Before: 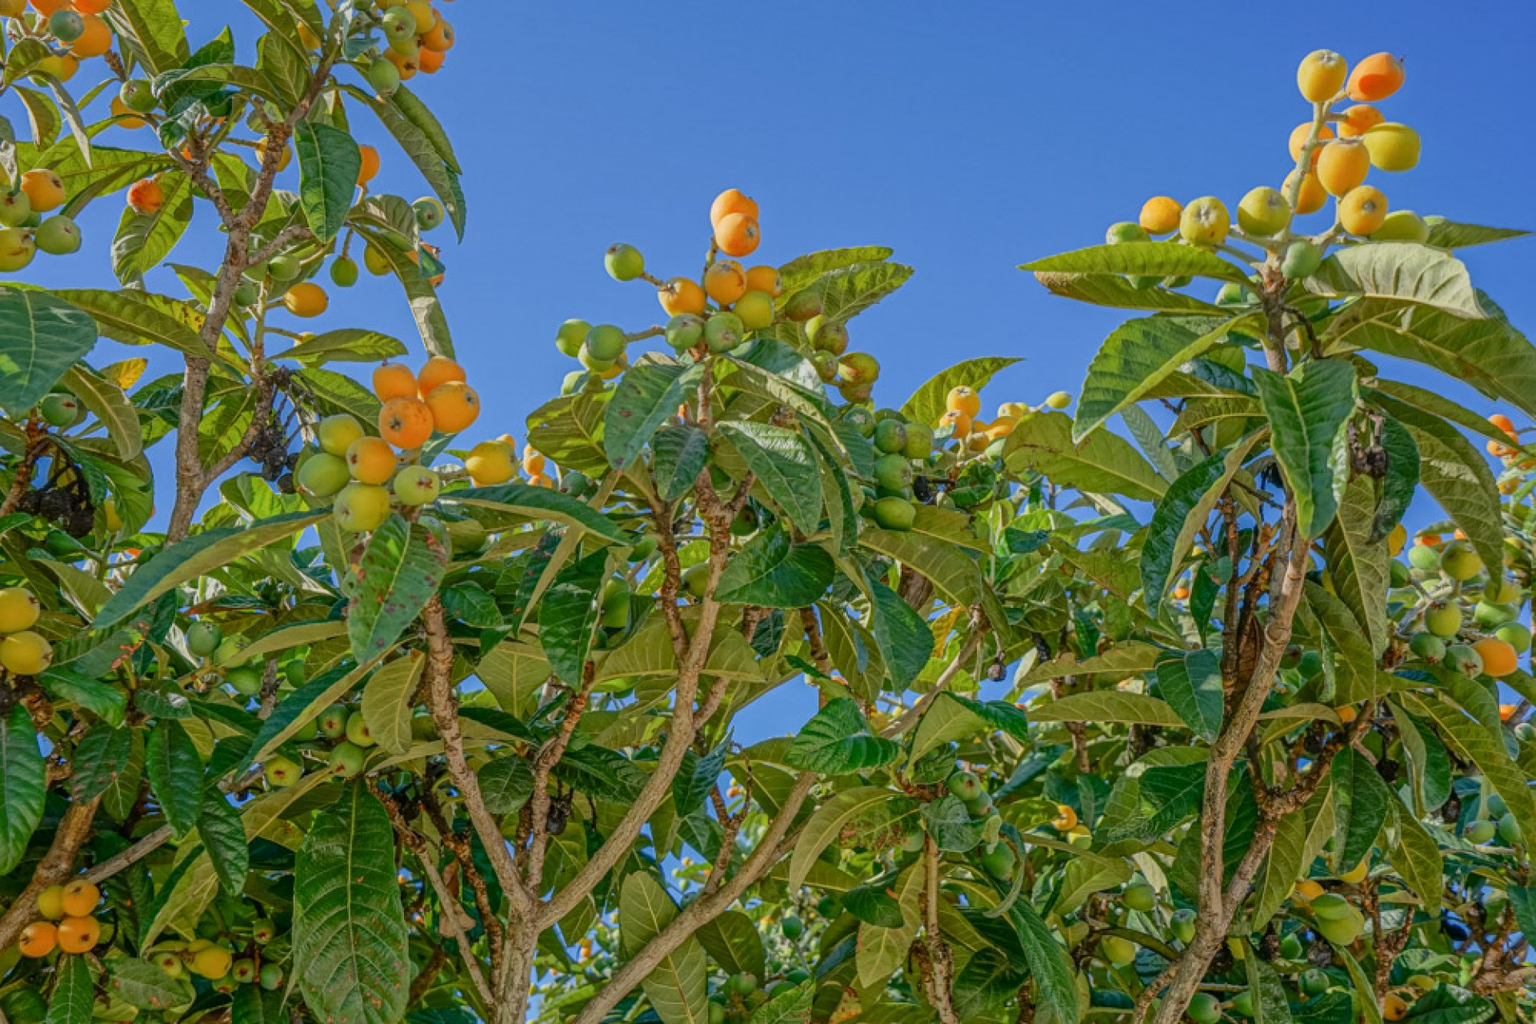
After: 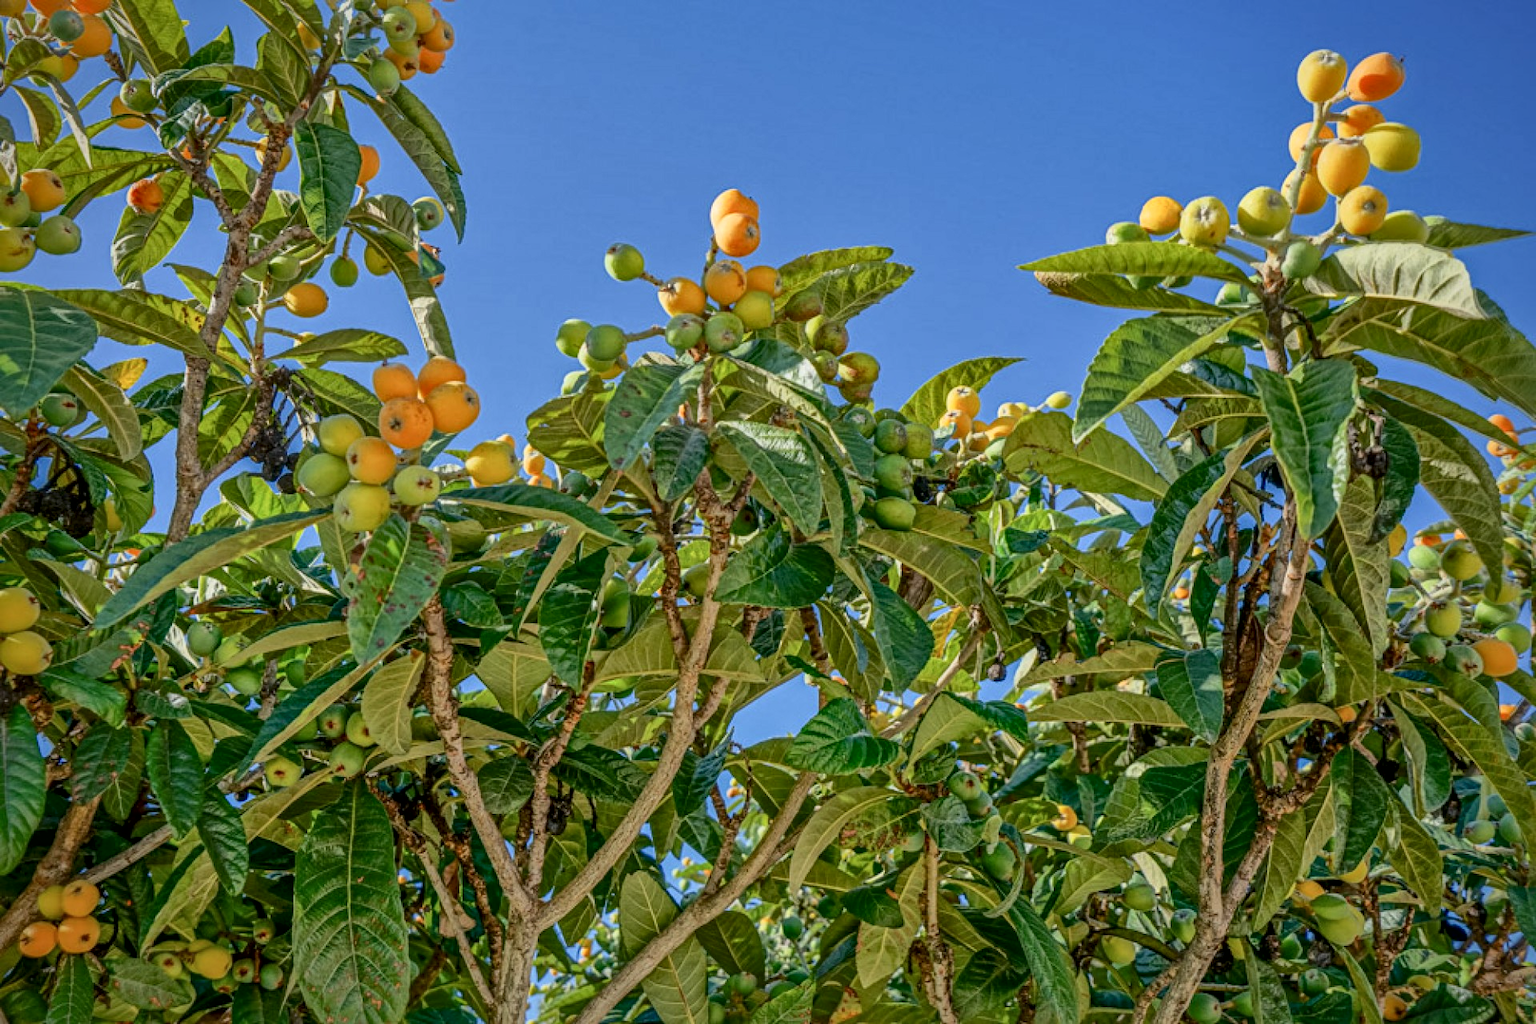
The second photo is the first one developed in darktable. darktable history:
local contrast: mode bilateral grid, contrast 25, coarseness 60, detail 151%, midtone range 0.2
vignetting: brightness -0.376, saturation 0.017
